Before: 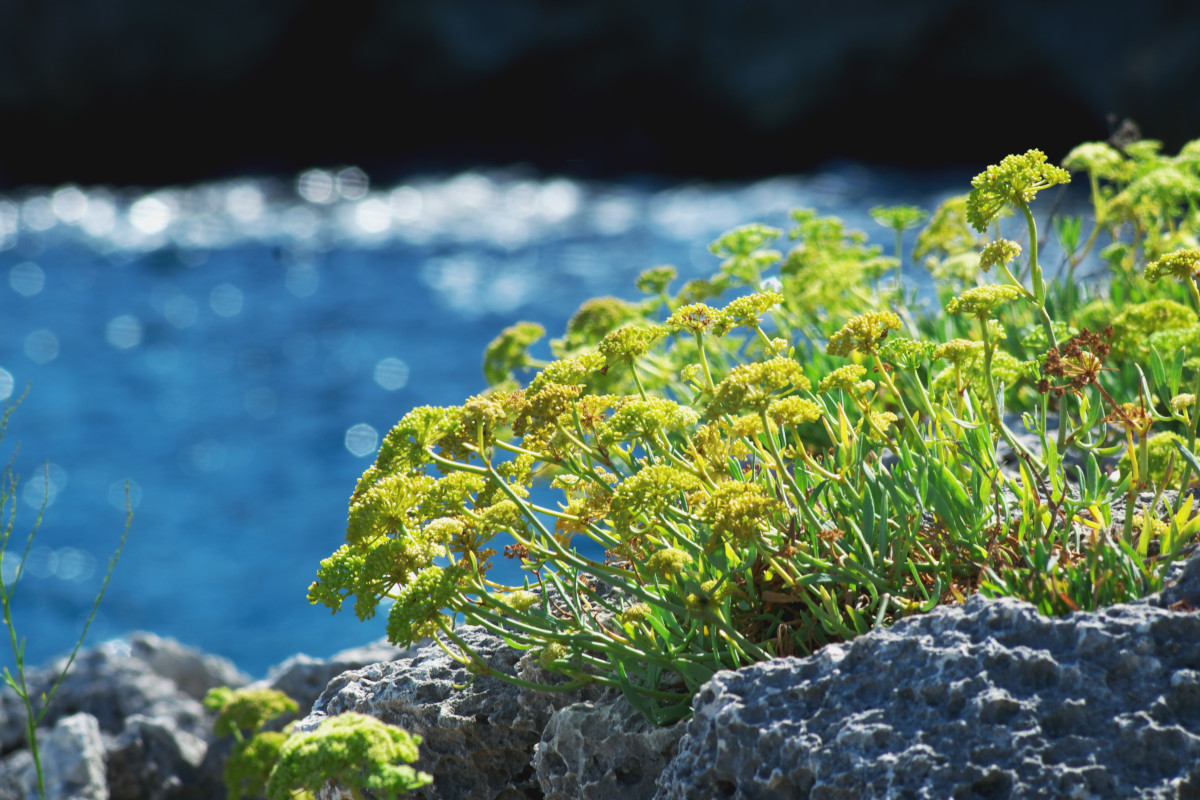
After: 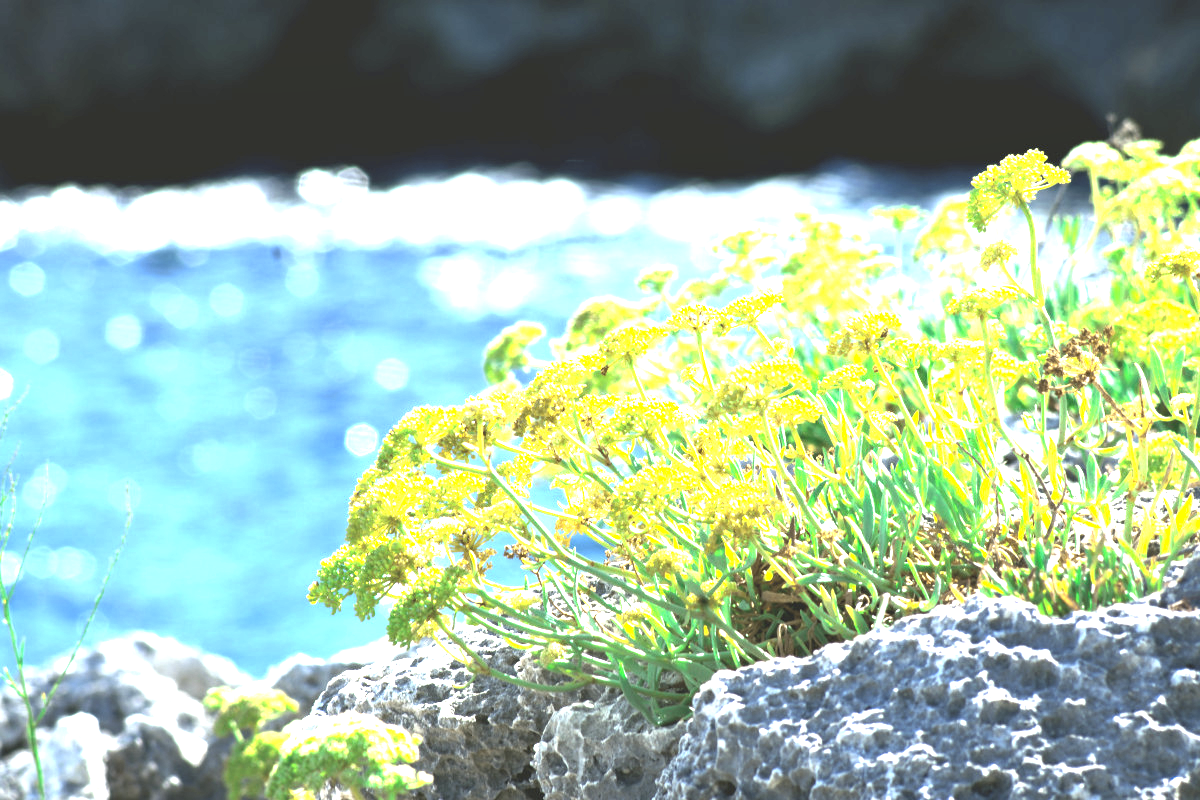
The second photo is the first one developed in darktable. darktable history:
tone curve: curves: ch1 [(0, 0) (0.173, 0.145) (0.467, 0.477) (0.808, 0.611) (1, 1)]; ch2 [(0, 0) (0.255, 0.314) (0.498, 0.509) (0.694, 0.64) (1, 1)], color space Lab, independent channels, preserve colors none
exposure: black level correction 0, exposure 2.327 EV, compensate exposure bias true, compensate highlight preservation false
shadows and highlights: shadows 20.55, highlights -20.99, soften with gaussian
